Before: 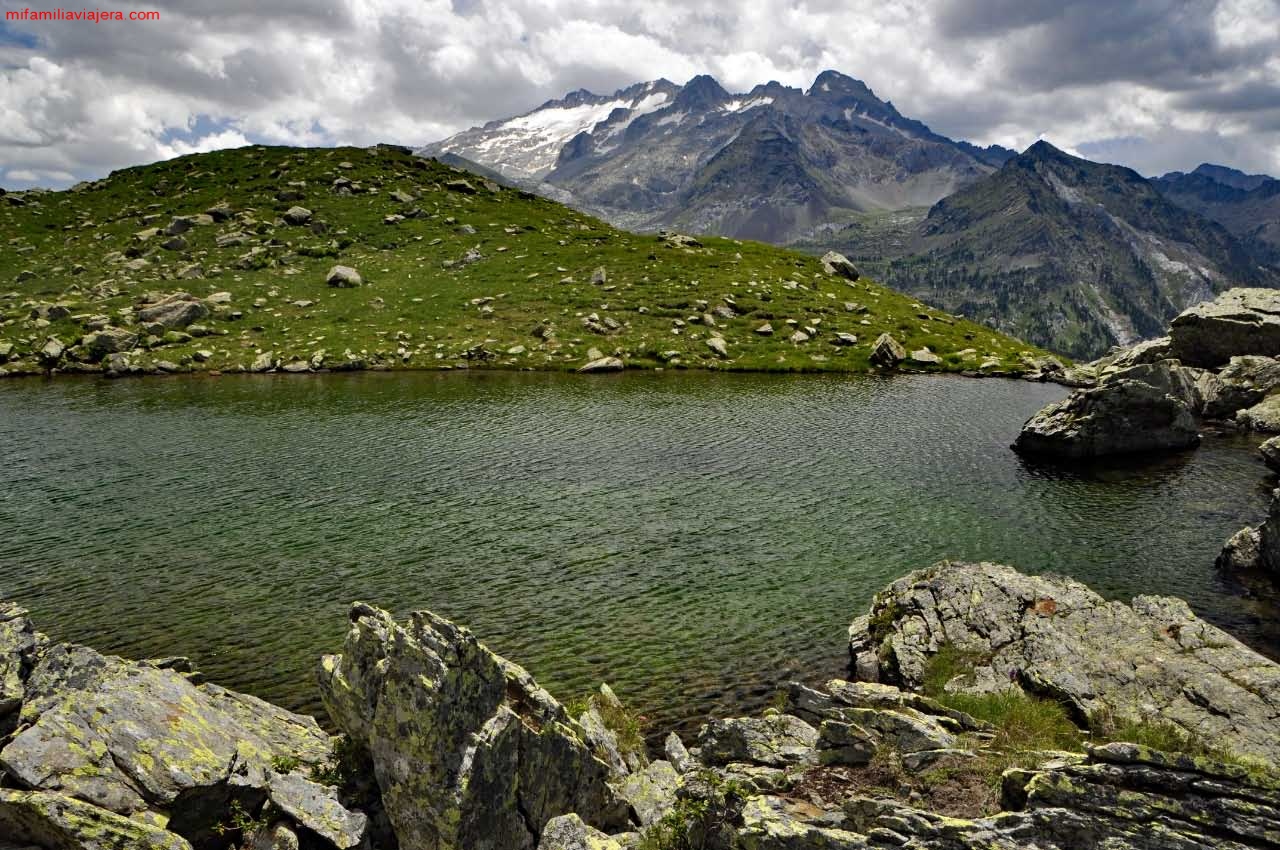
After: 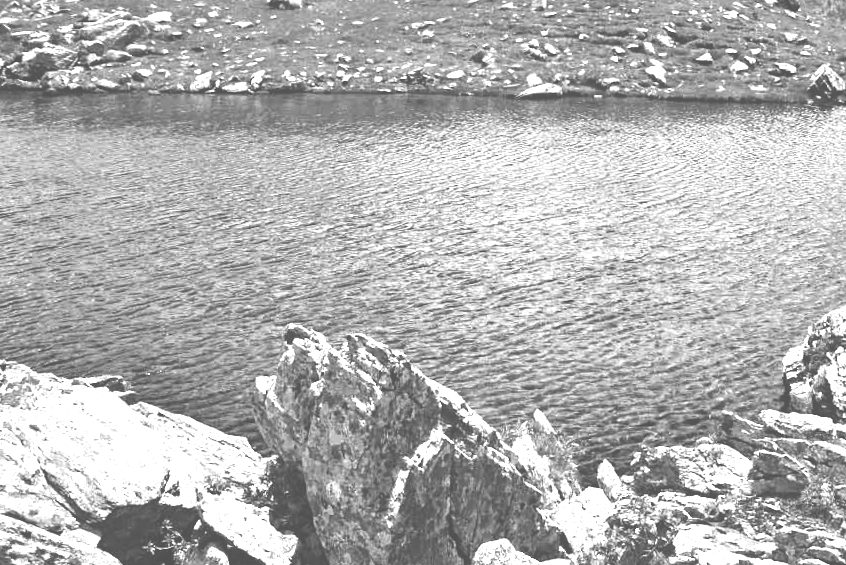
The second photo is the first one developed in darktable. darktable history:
color calibration: output gray [0.21, 0.42, 0.37, 0], x 0.37, y 0.382, temperature 4315.66 K
exposure: black level correction -0.024, exposure 1.393 EV, compensate highlight preservation false
crop and rotate: angle -1.01°, left 3.667%, top 31.726%, right 28.444%
tone equalizer: -8 EV -0.788 EV, -7 EV -0.729 EV, -6 EV -0.61 EV, -5 EV -0.414 EV, -3 EV 0.383 EV, -2 EV 0.6 EV, -1 EV 0.699 EV, +0 EV 0.739 EV
